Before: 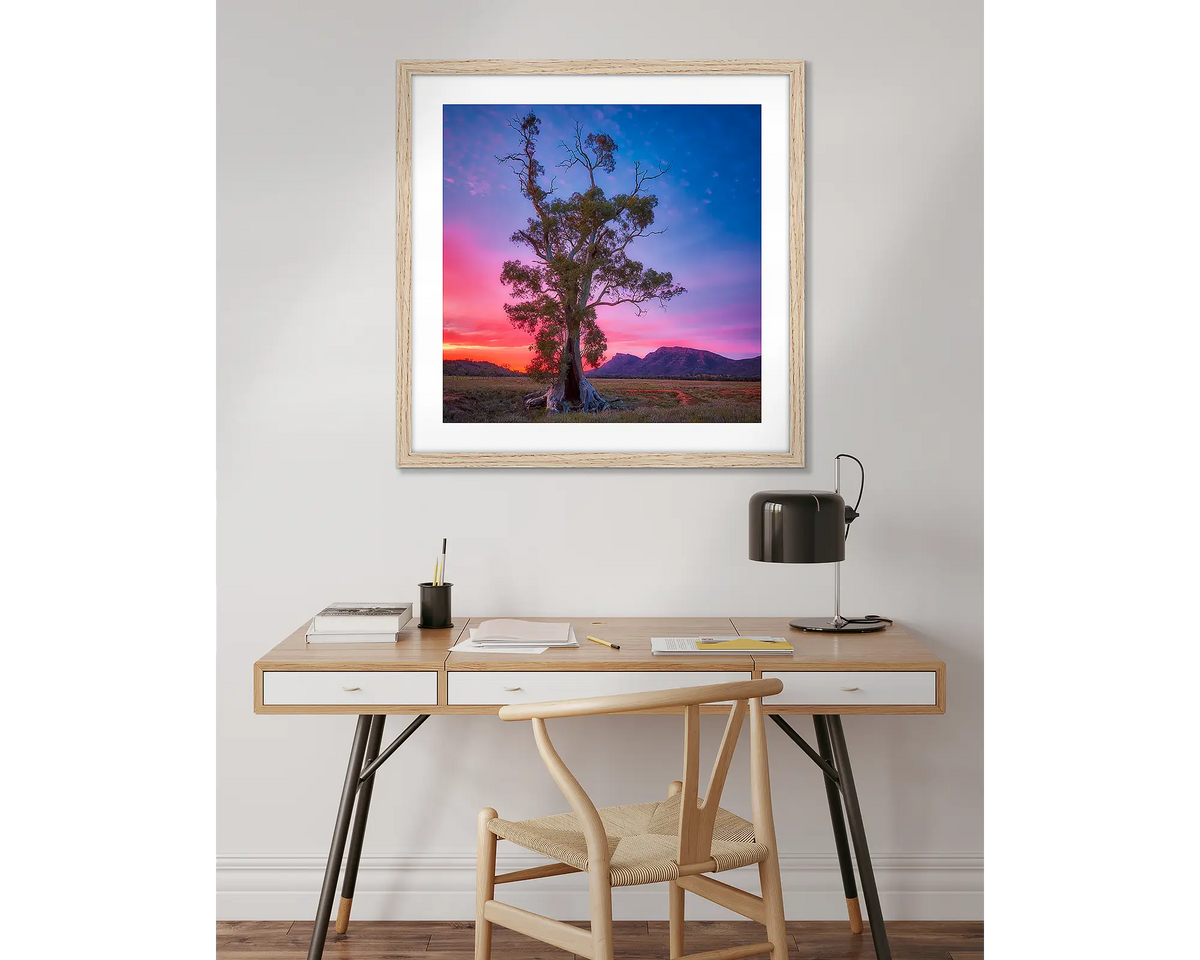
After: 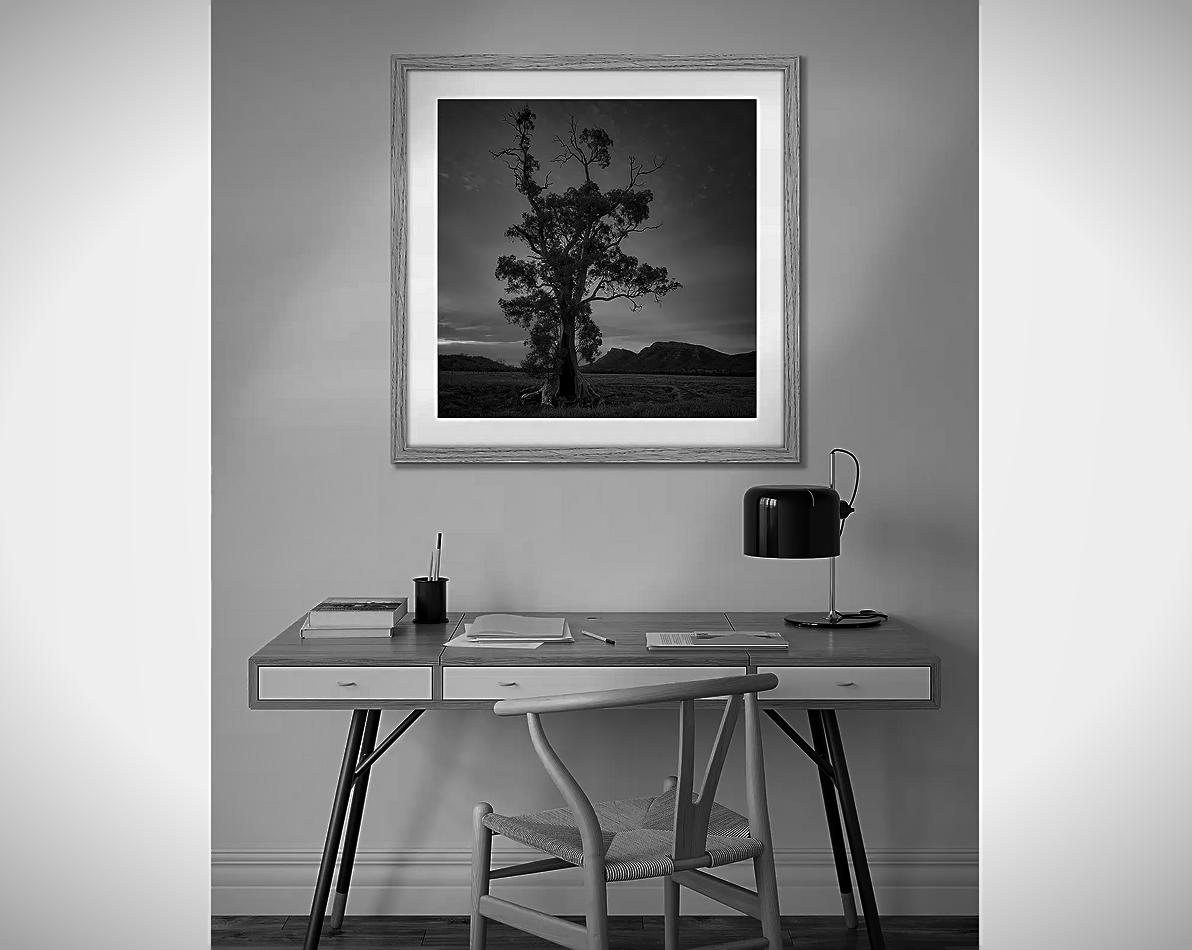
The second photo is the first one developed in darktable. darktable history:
vignetting: fall-off start 99.65%, brightness -0.571, saturation -0.003, width/height ratio 1.304
shadows and highlights: highlights color adjustment 89.02%
crop: left 0.447%, top 0.561%, right 0.14%, bottom 0.39%
exposure: black level correction 0.001, compensate highlight preservation false
contrast brightness saturation: contrast -0.031, brightness -0.599, saturation -0.999
sharpen: on, module defaults
